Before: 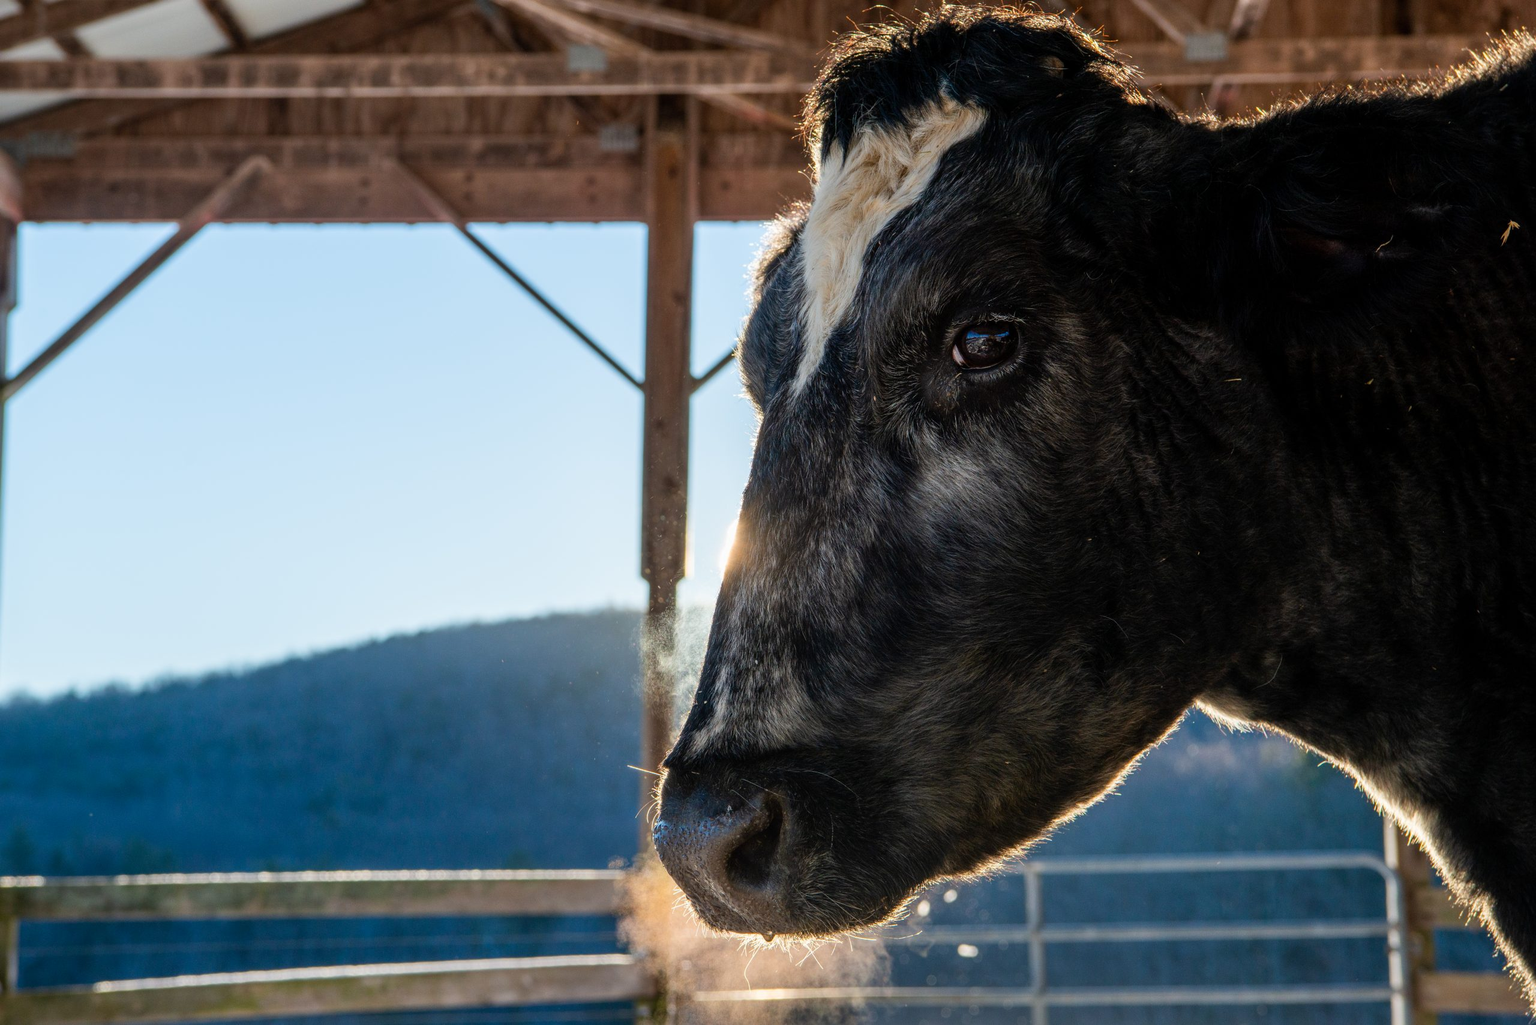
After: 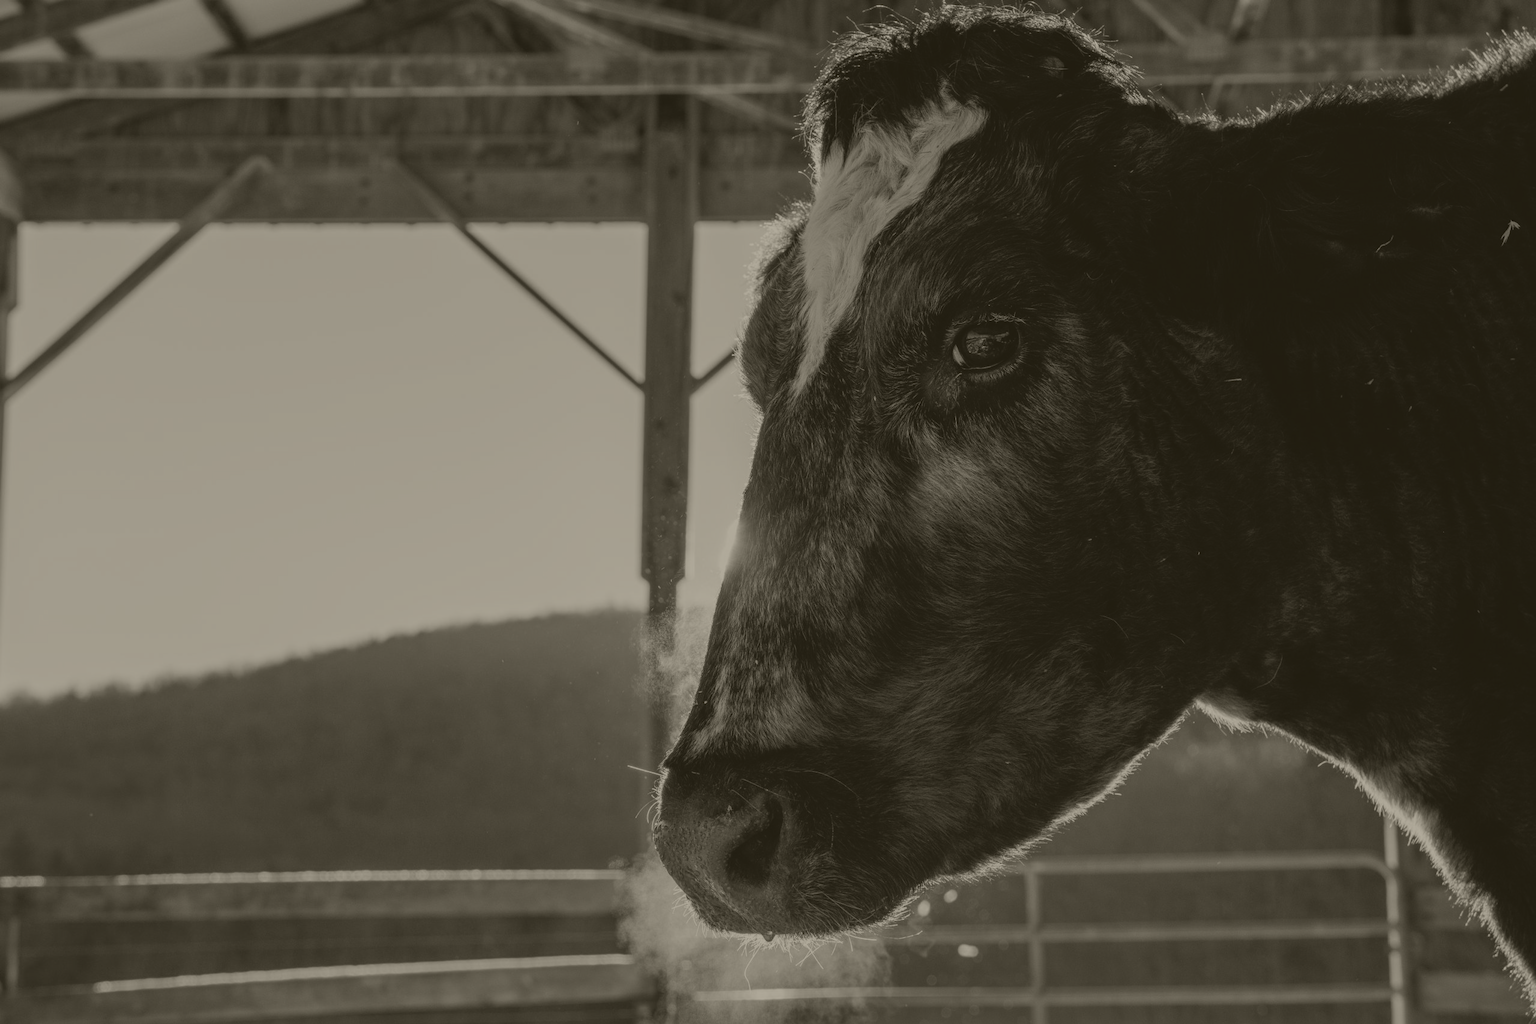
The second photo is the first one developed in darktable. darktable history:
white balance: red 0.982, blue 1.018
colorize: hue 41.44°, saturation 22%, source mix 60%, lightness 10.61%
